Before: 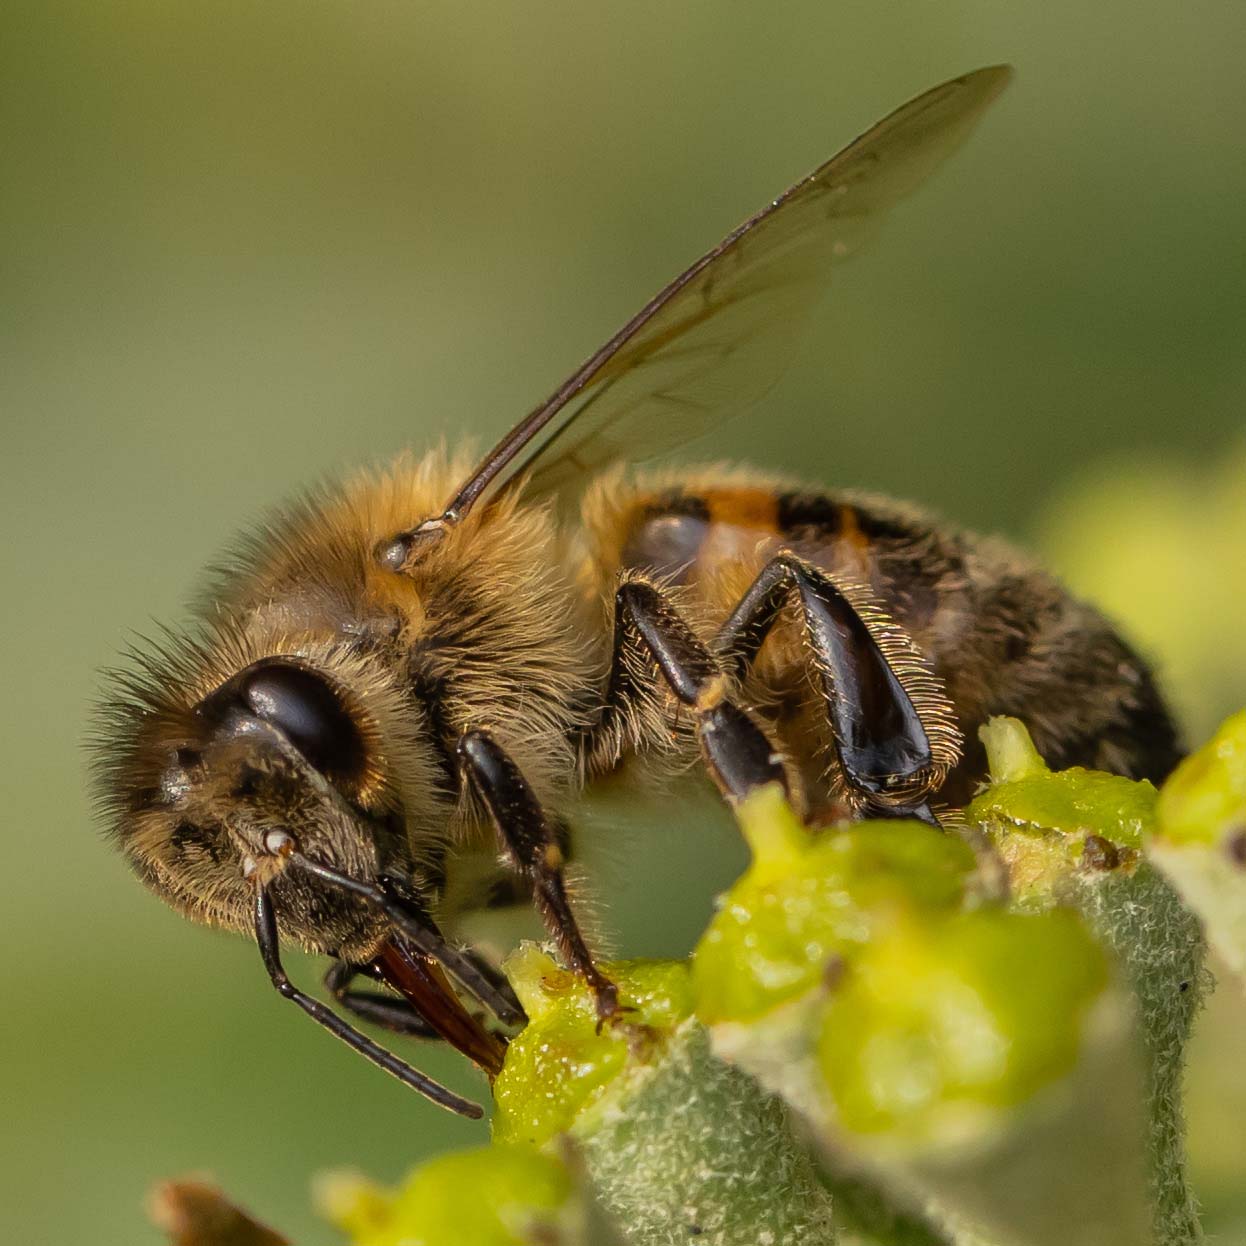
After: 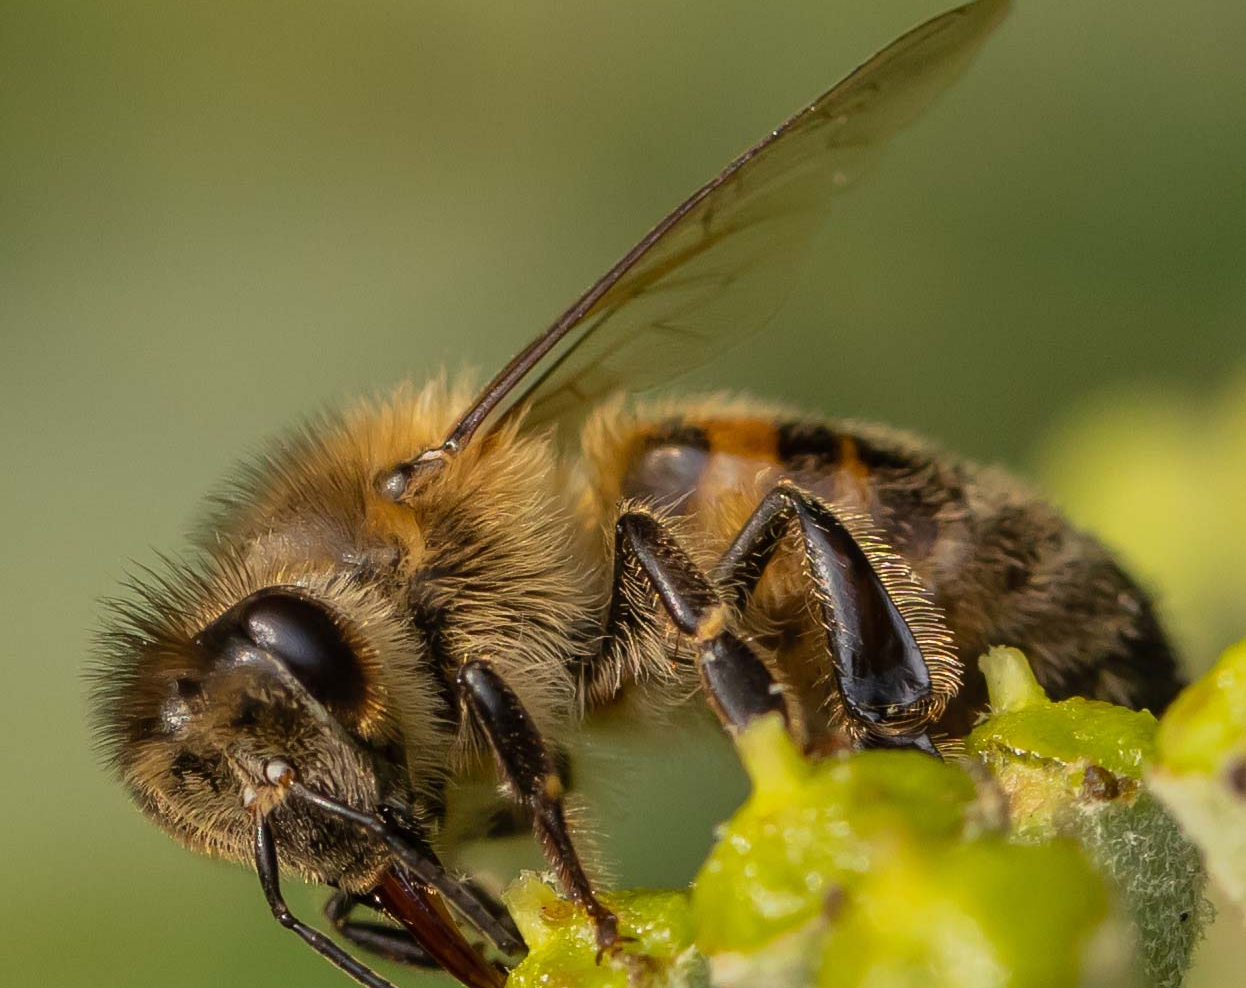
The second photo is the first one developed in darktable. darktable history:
crop and rotate: top 5.661%, bottom 14.986%
